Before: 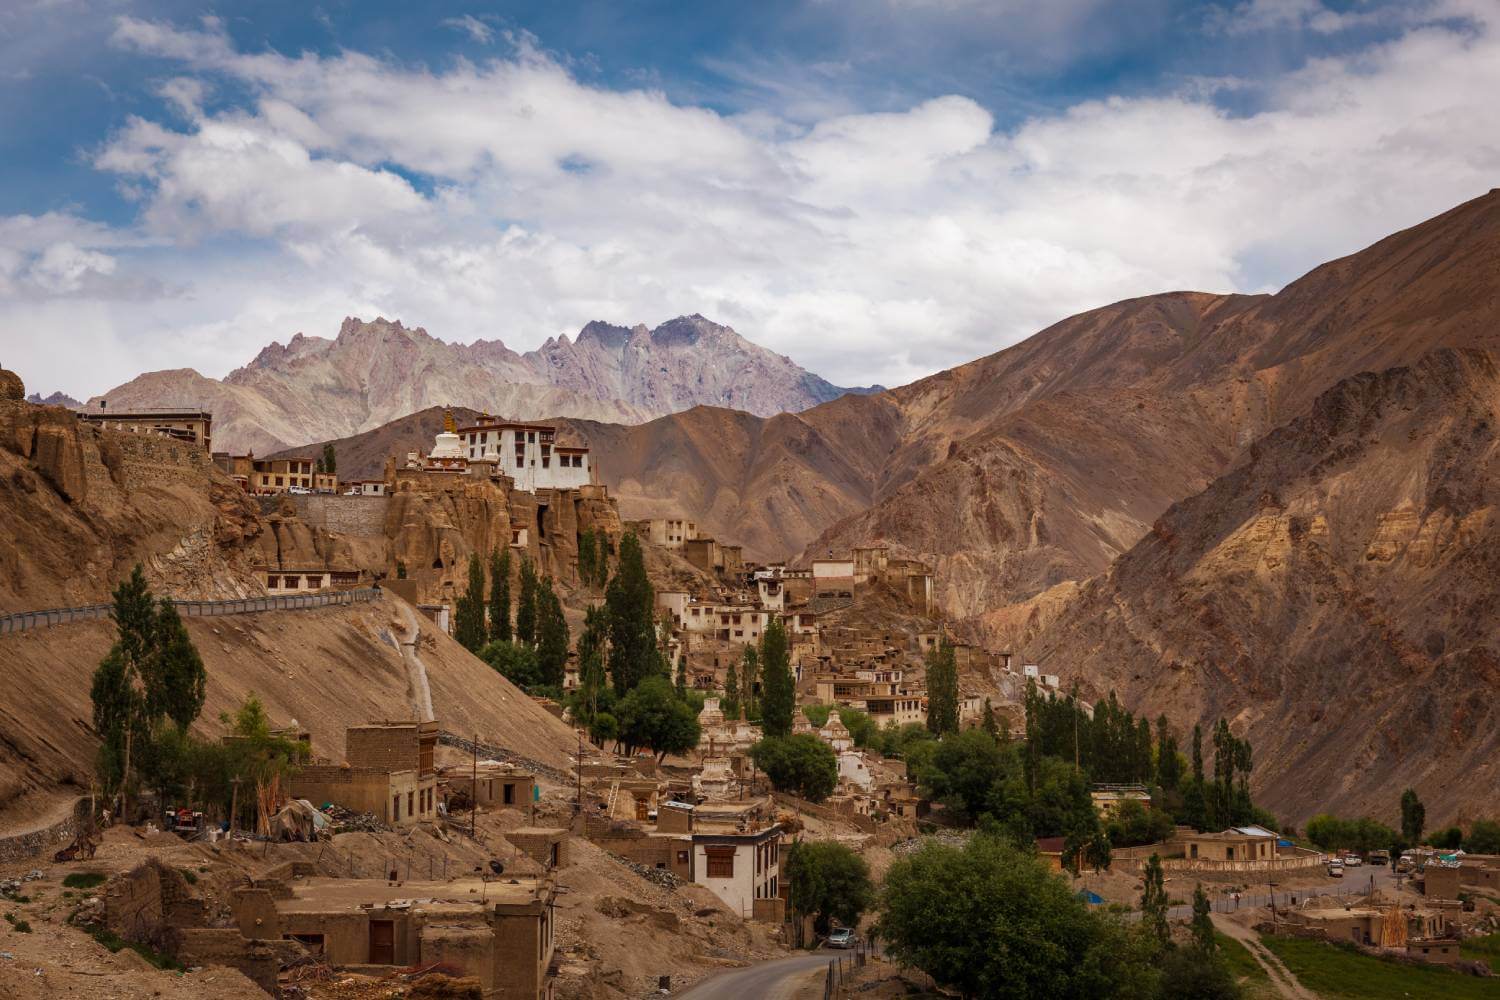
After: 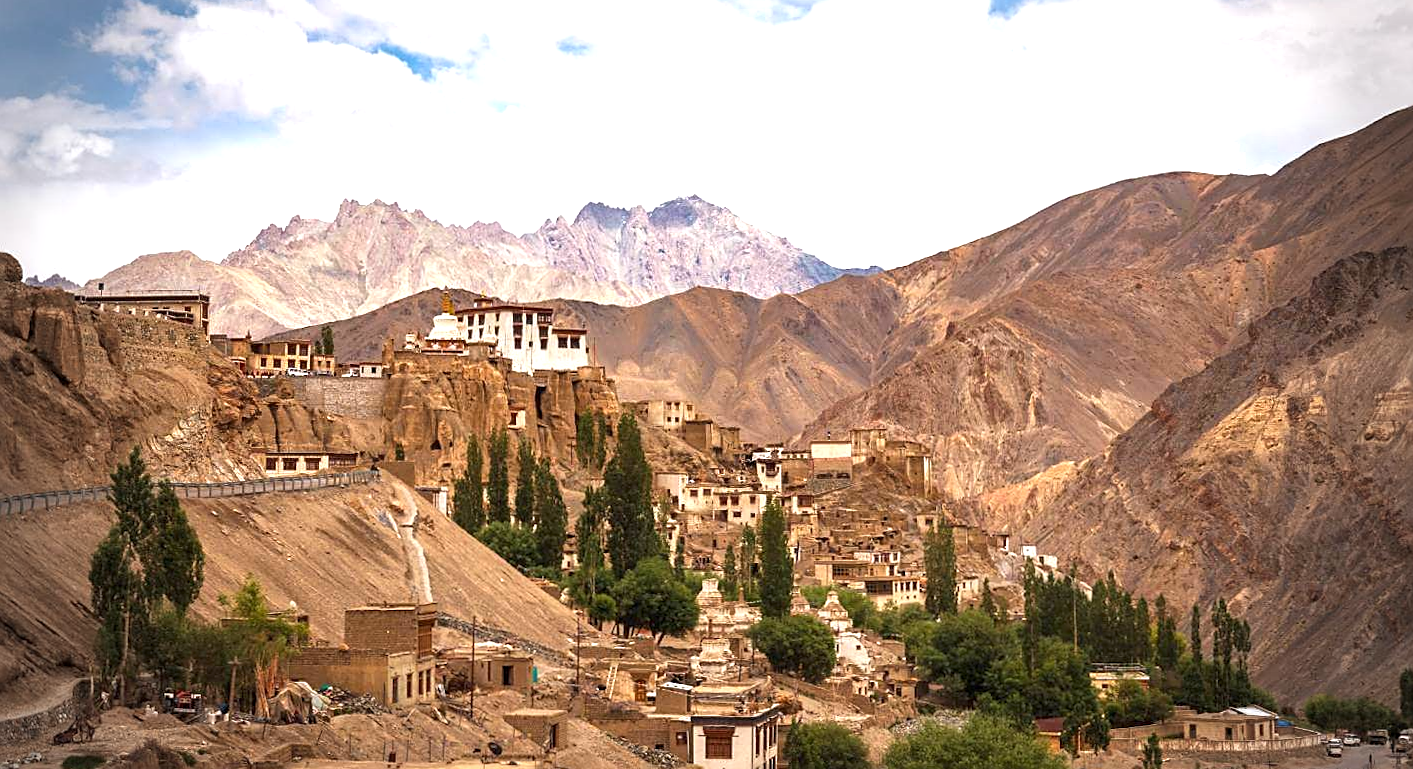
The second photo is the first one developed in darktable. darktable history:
vignetting: fall-off start 76.25%, fall-off radius 28.51%, brightness -0.401, saturation -0.308, width/height ratio 0.971
sharpen: amount 0.567
crop and rotate: angle 0.113°, top 11.818%, right 5.496%, bottom 11.03%
exposure: black level correction 0, exposure 1.2 EV, compensate highlight preservation false
